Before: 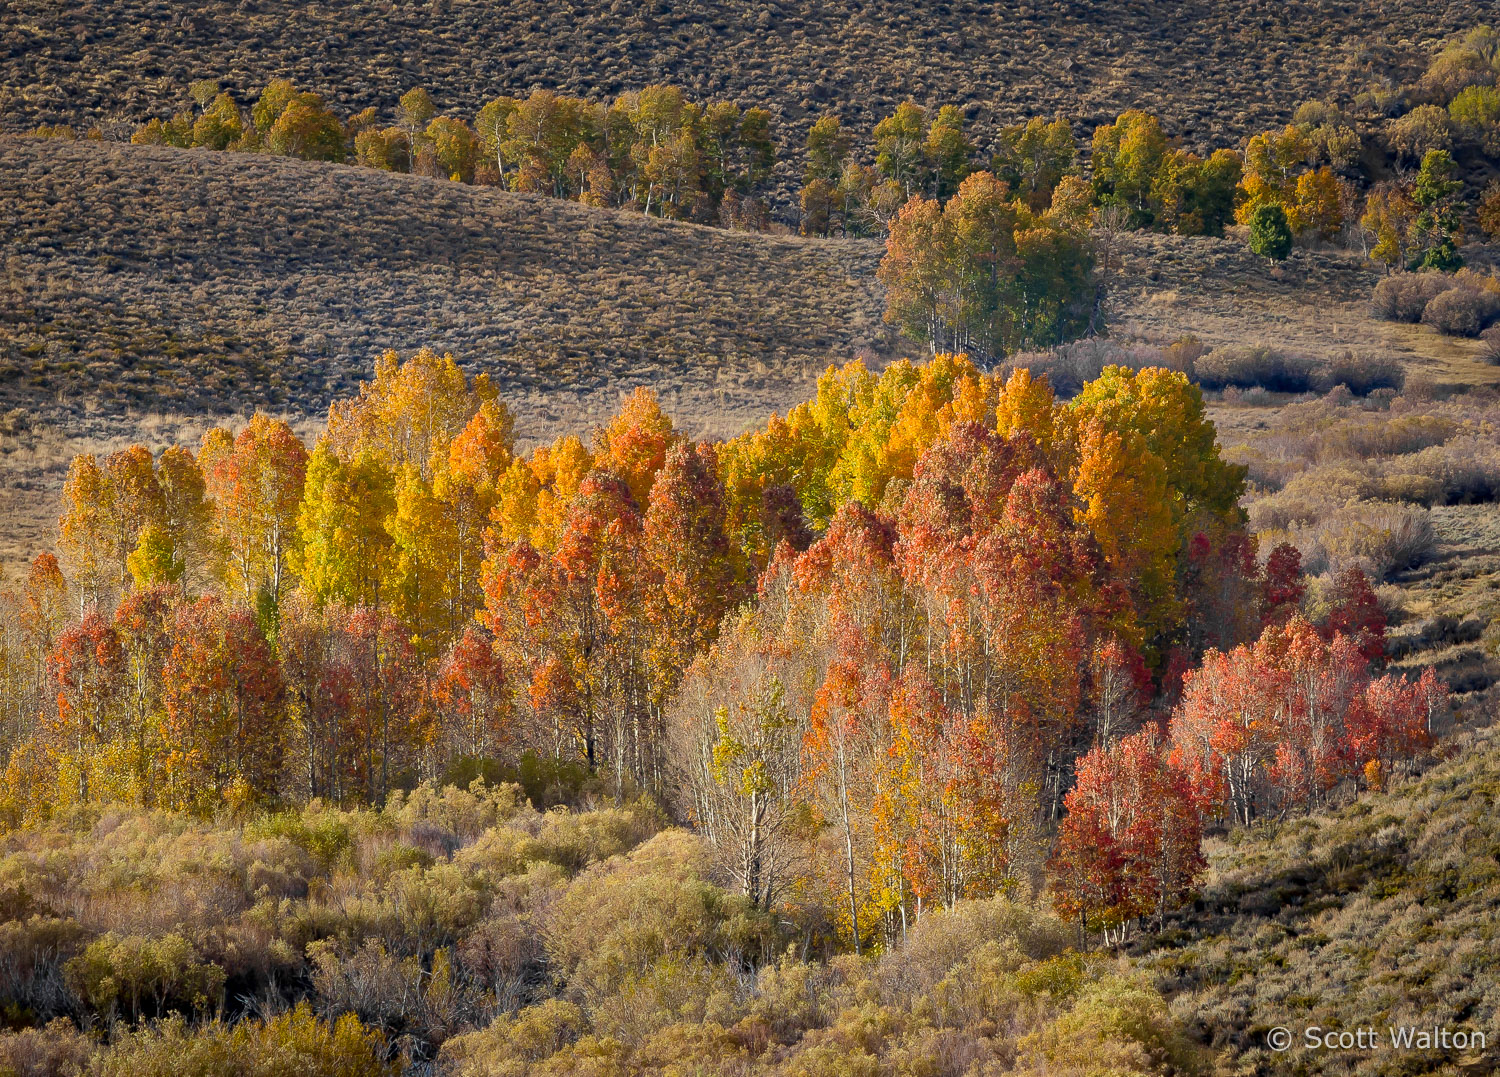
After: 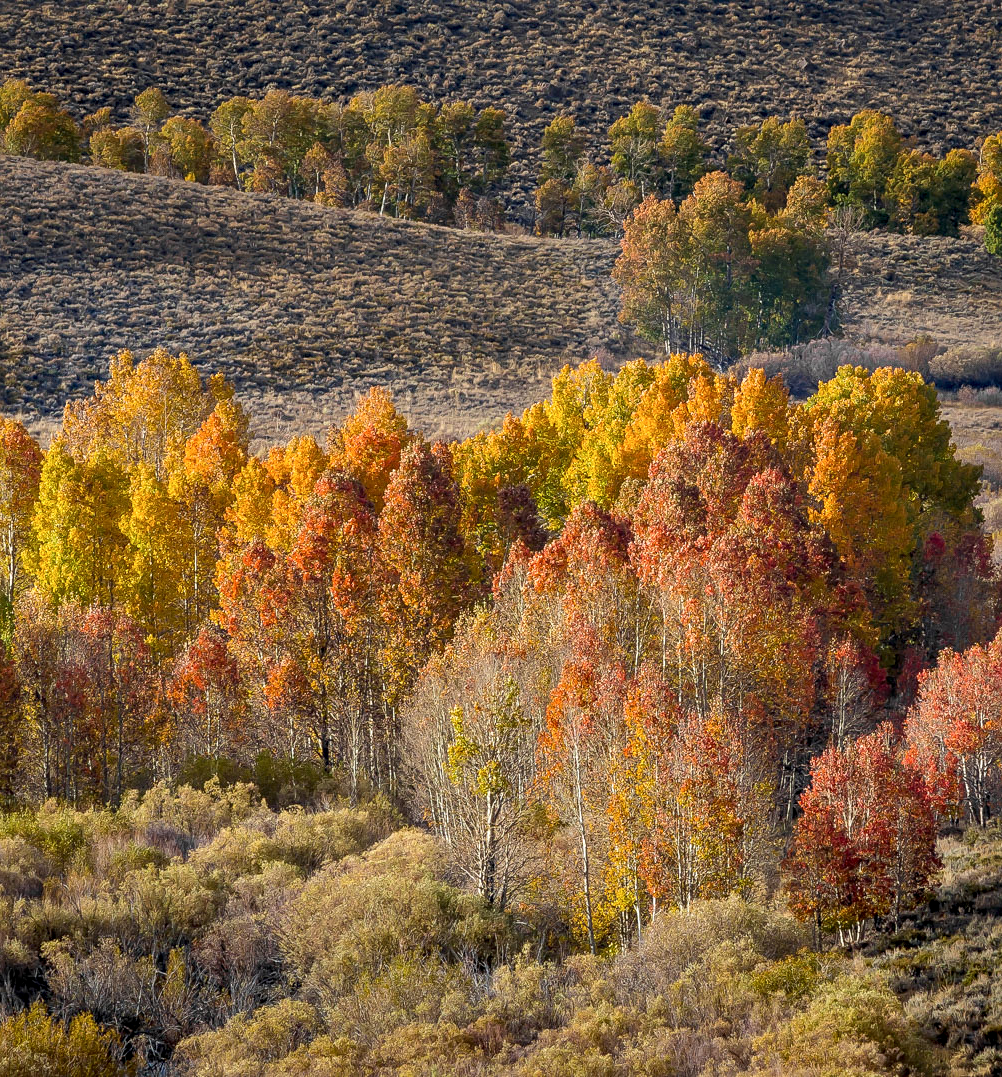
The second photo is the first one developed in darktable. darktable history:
crop and rotate: left 17.732%, right 15.423%
sharpen: amount 0.2
local contrast: on, module defaults
